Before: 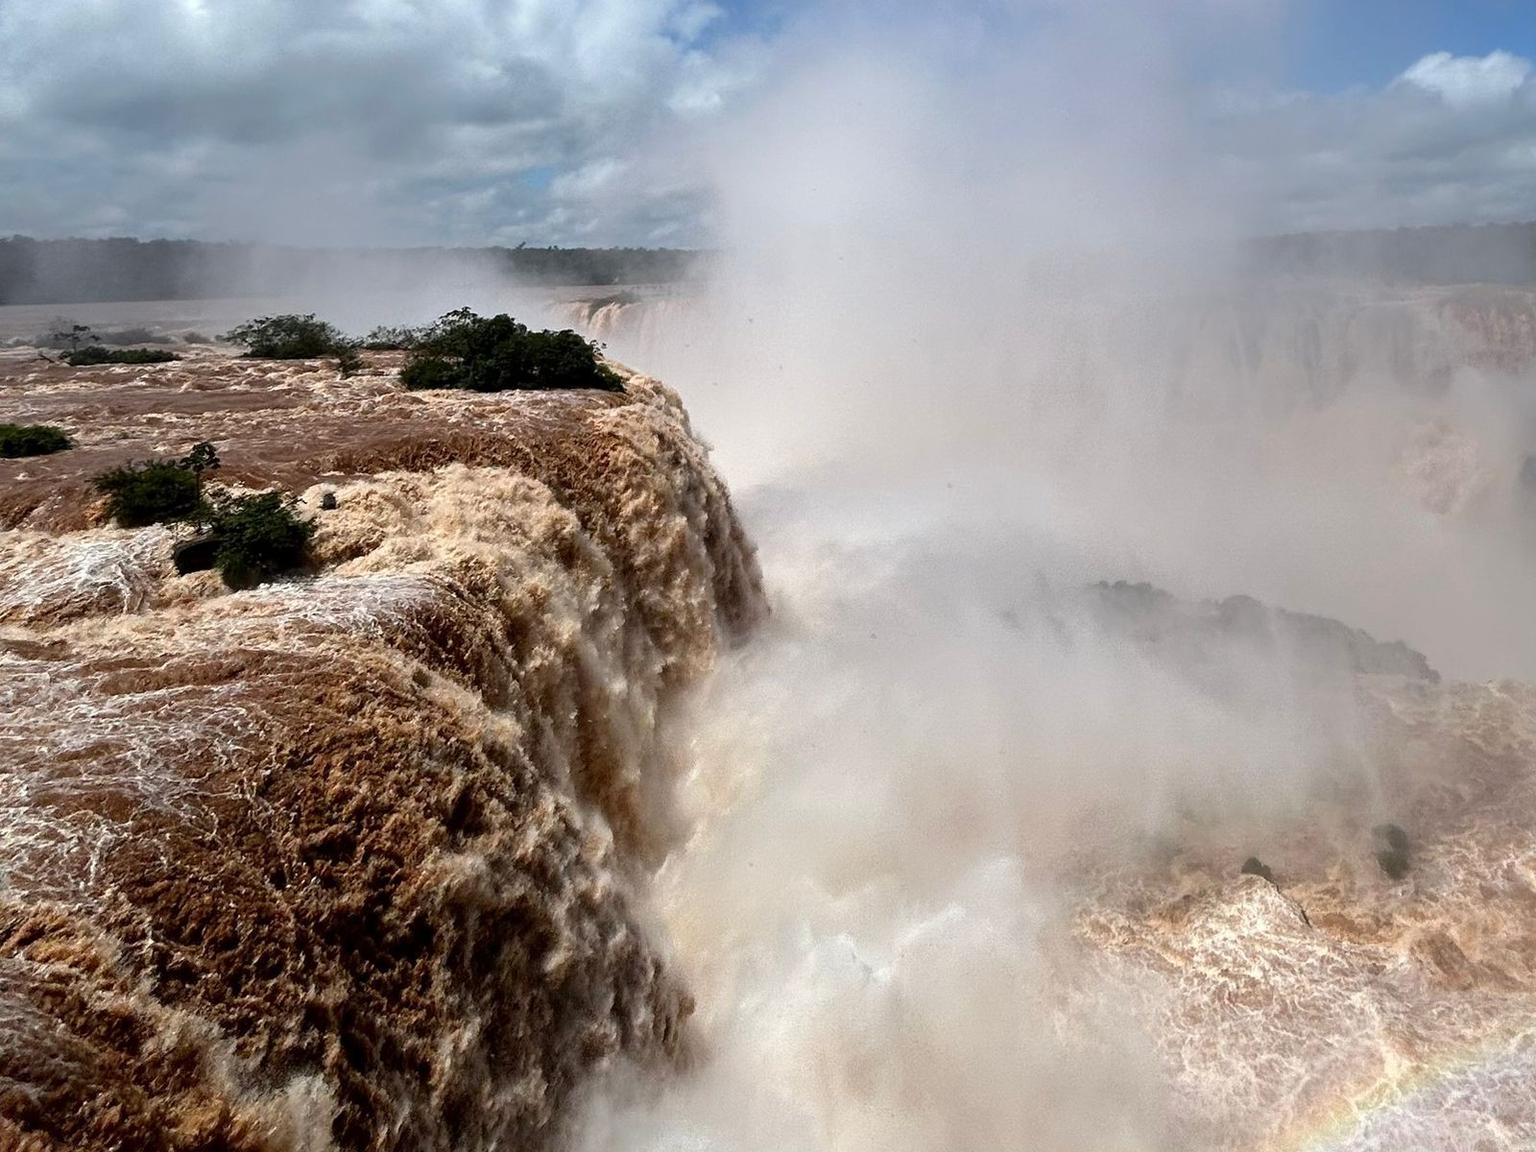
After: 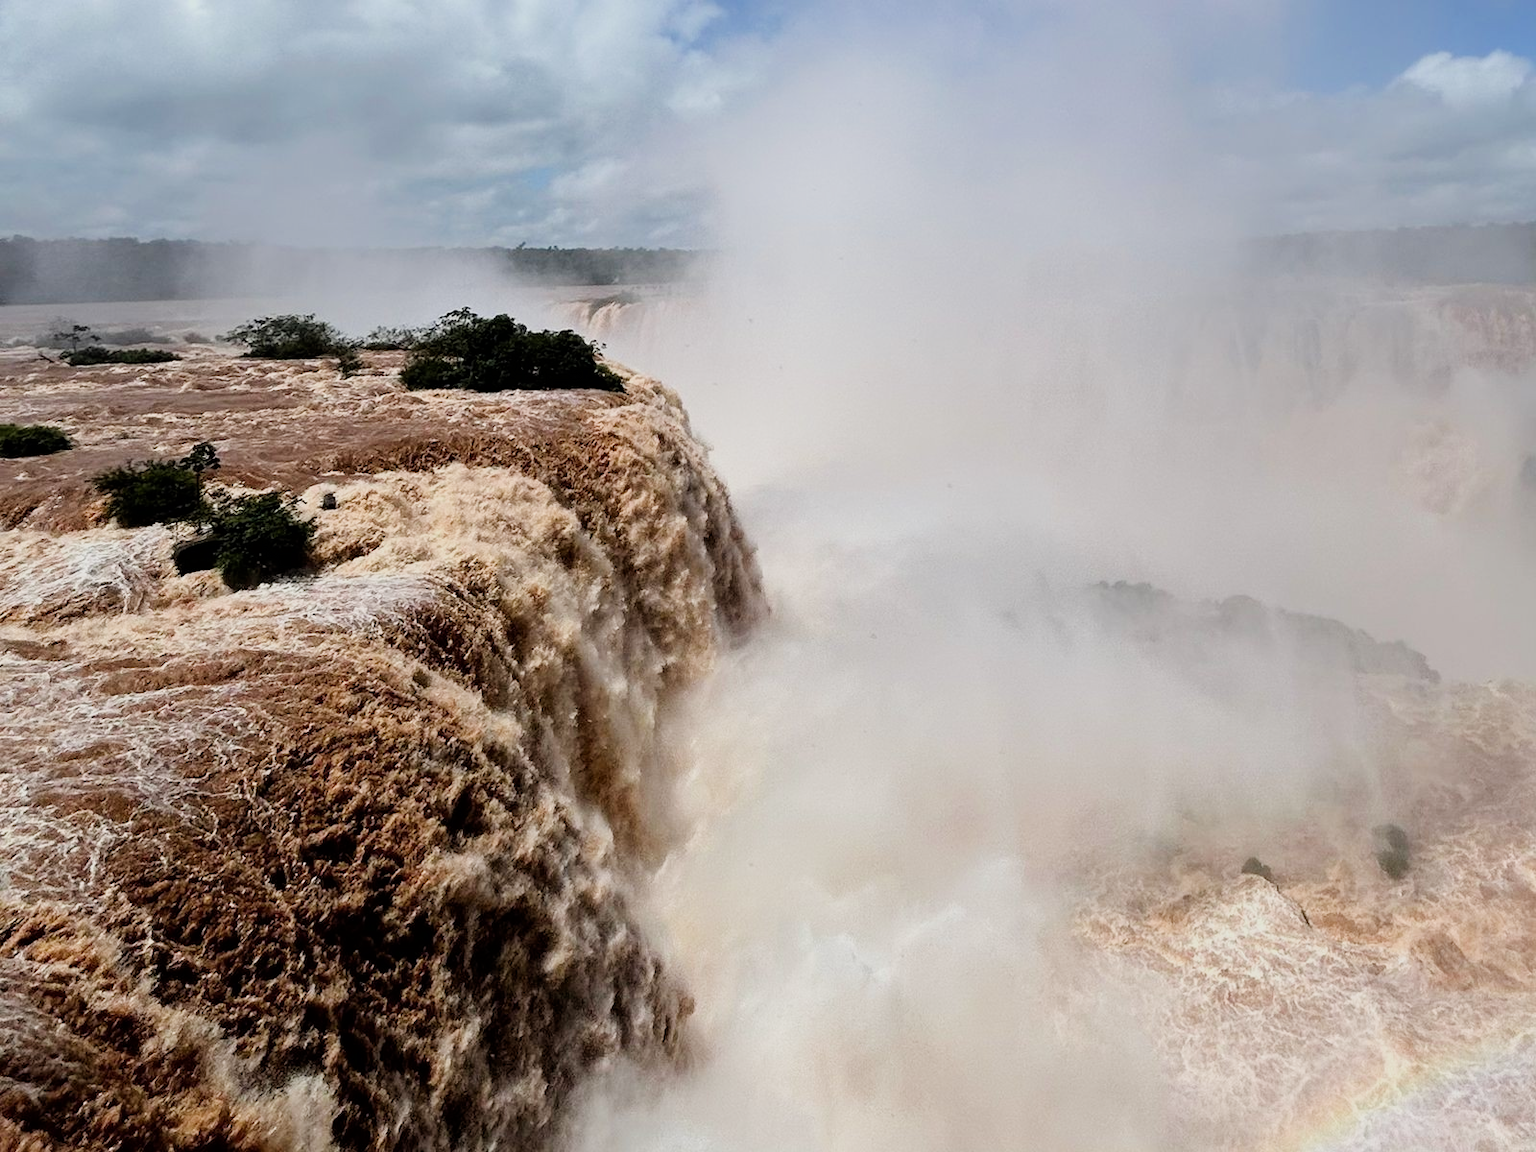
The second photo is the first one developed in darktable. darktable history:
exposure: exposure 0.485 EV, compensate highlight preservation false
filmic rgb: black relative exposure -7.65 EV, white relative exposure 4.56 EV, hardness 3.61
